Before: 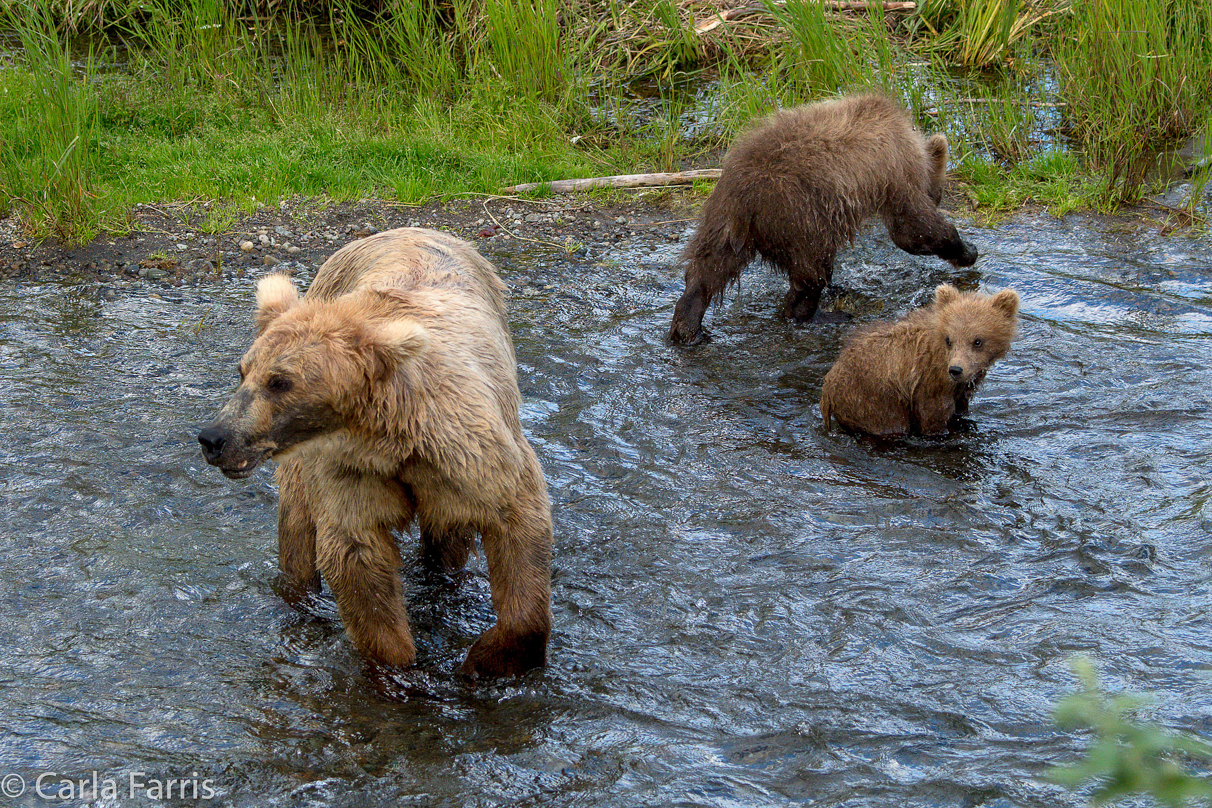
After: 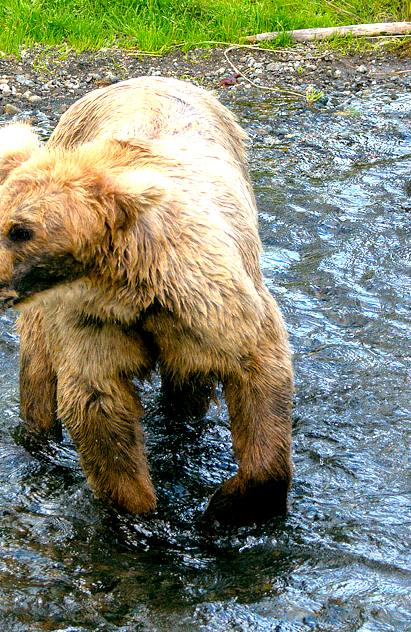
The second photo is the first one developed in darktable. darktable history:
crop and rotate: left 21.42%, top 18.756%, right 44.593%, bottom 2.966%
color balance rgb: global offset › luminance -0.348%, global offset › chroma 0.11%, global offset › hue 164.91°, perceptual saturation grading › global saturation 24.959%
tone equalizer: -8 EV -1.1 EV, -7 EV -1.01 EV, -6 EV -0.884 EV, -5 EV -0.606 EV, -3 EV 0.544 EV, -2 EV 0.848 EV, -1 EV 0.987 EV, +0 EV 1.06 EV
